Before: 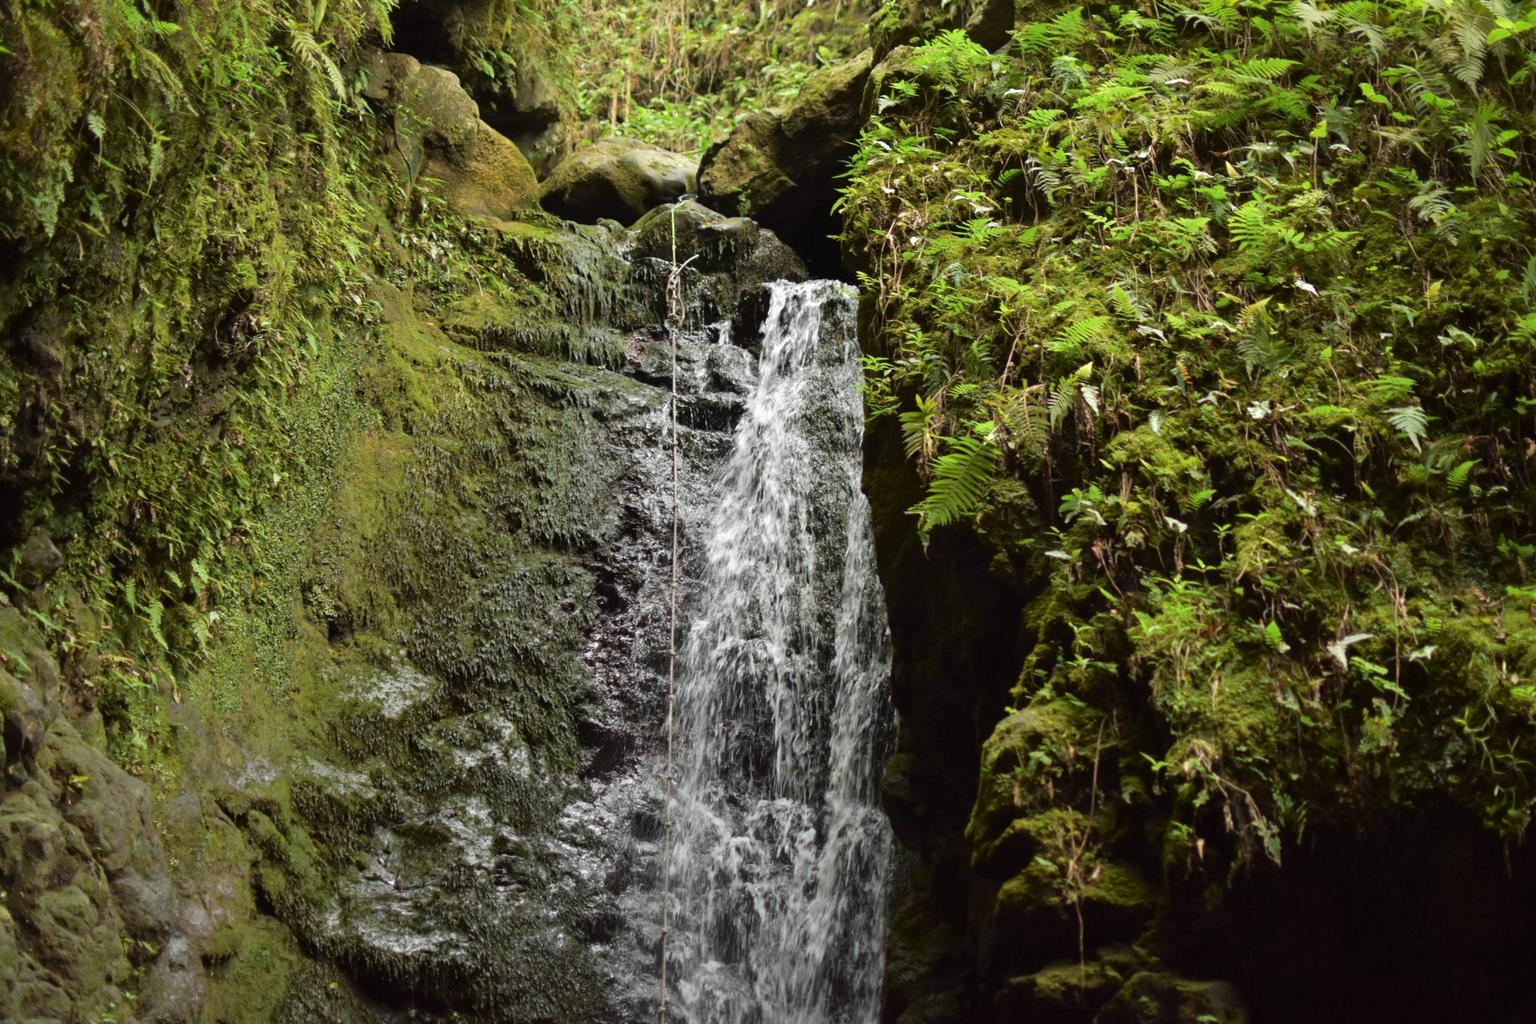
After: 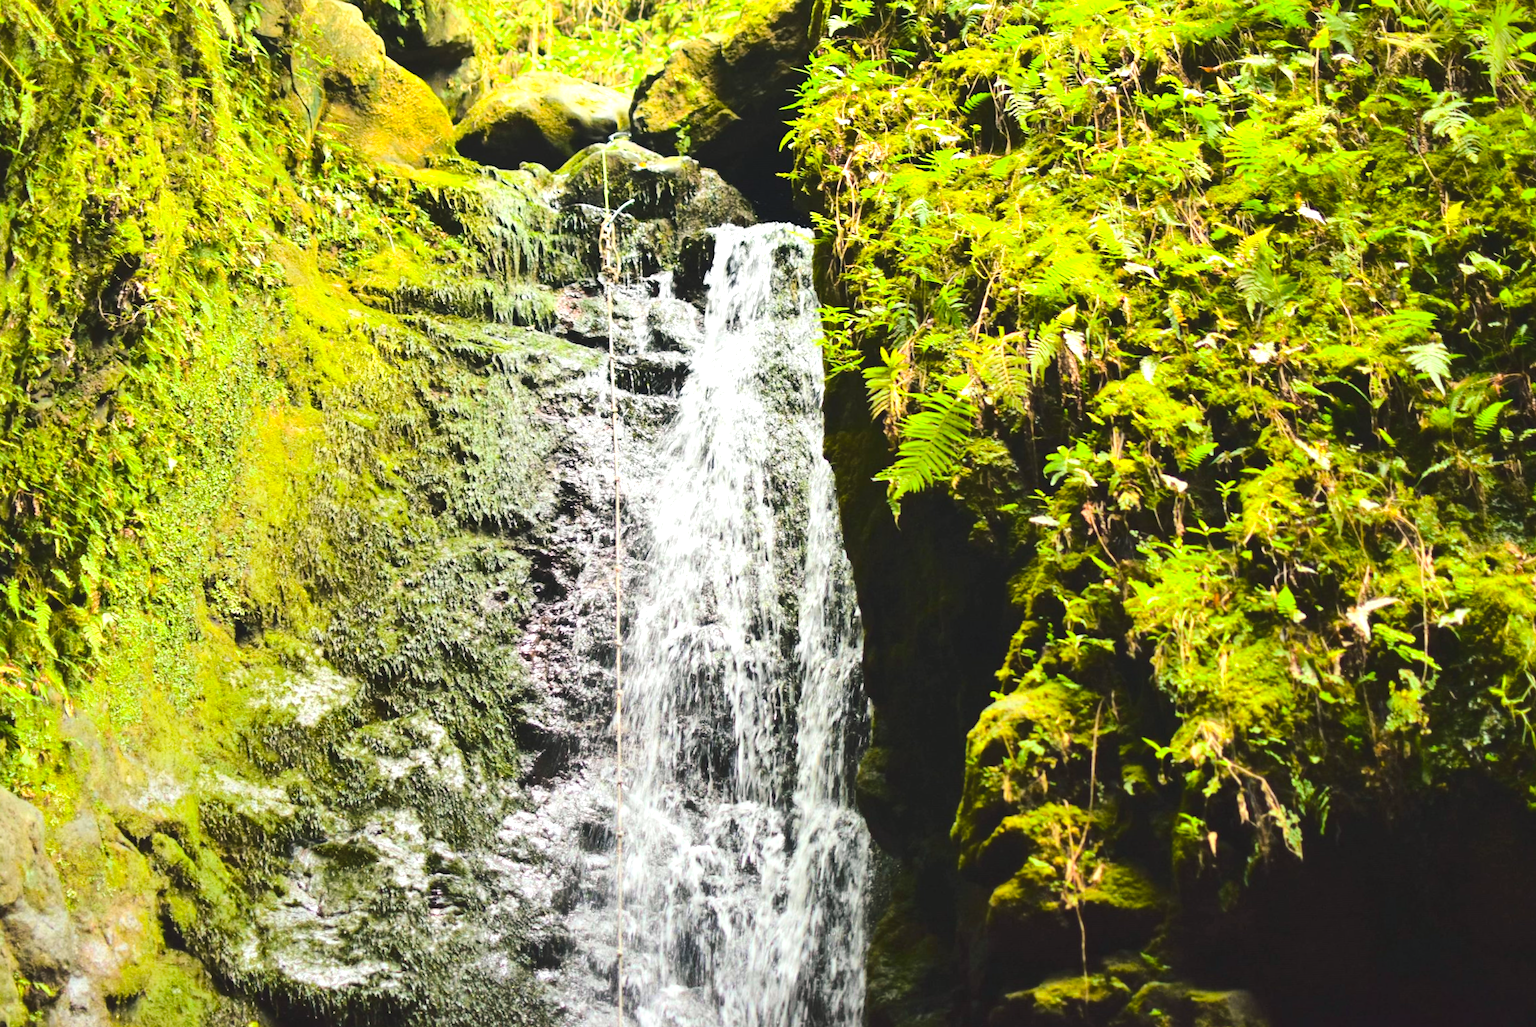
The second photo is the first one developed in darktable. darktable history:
tone equalizer: -7 EV 0.162 EV, -6 EV 0.562 EV, -5 EV 1.17 EV, -4 EV 1.29 EV, -3 EV 1.13 EV, -2 EV 0.6 EV, -1 EV 0.159 EV, edges refinement/feathering 500, mask exposure compensation -1.57 EV, preserve details no
crop and rotate: angle 1.78°, left 5.97%, top 5.71%
exposure: exposure 0.343 EV, compensate exposure bias true, compensate highlight preservation false
color balance rgb: shadows lift › chroma 2.063%, shadows lift › hue 183.66°, global offset › luminance 0.519%, perceptual saturation grading › global saturation 31.109%, perceptual brilliance grading › global brilliance 9.621%, perceptual brilliance grading › shadows 15.666%
